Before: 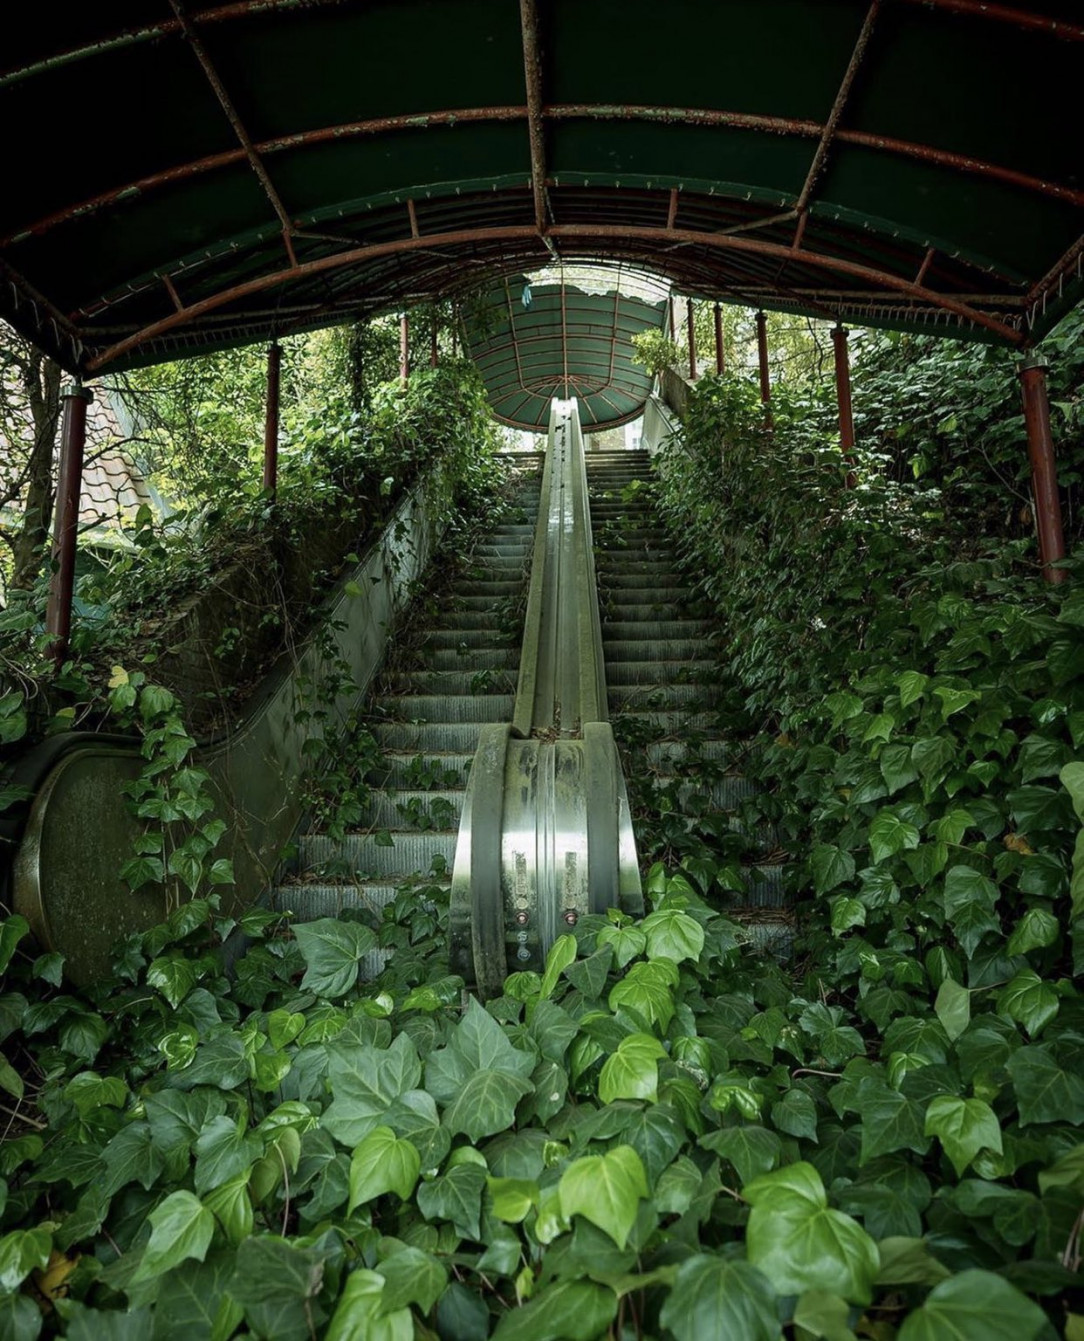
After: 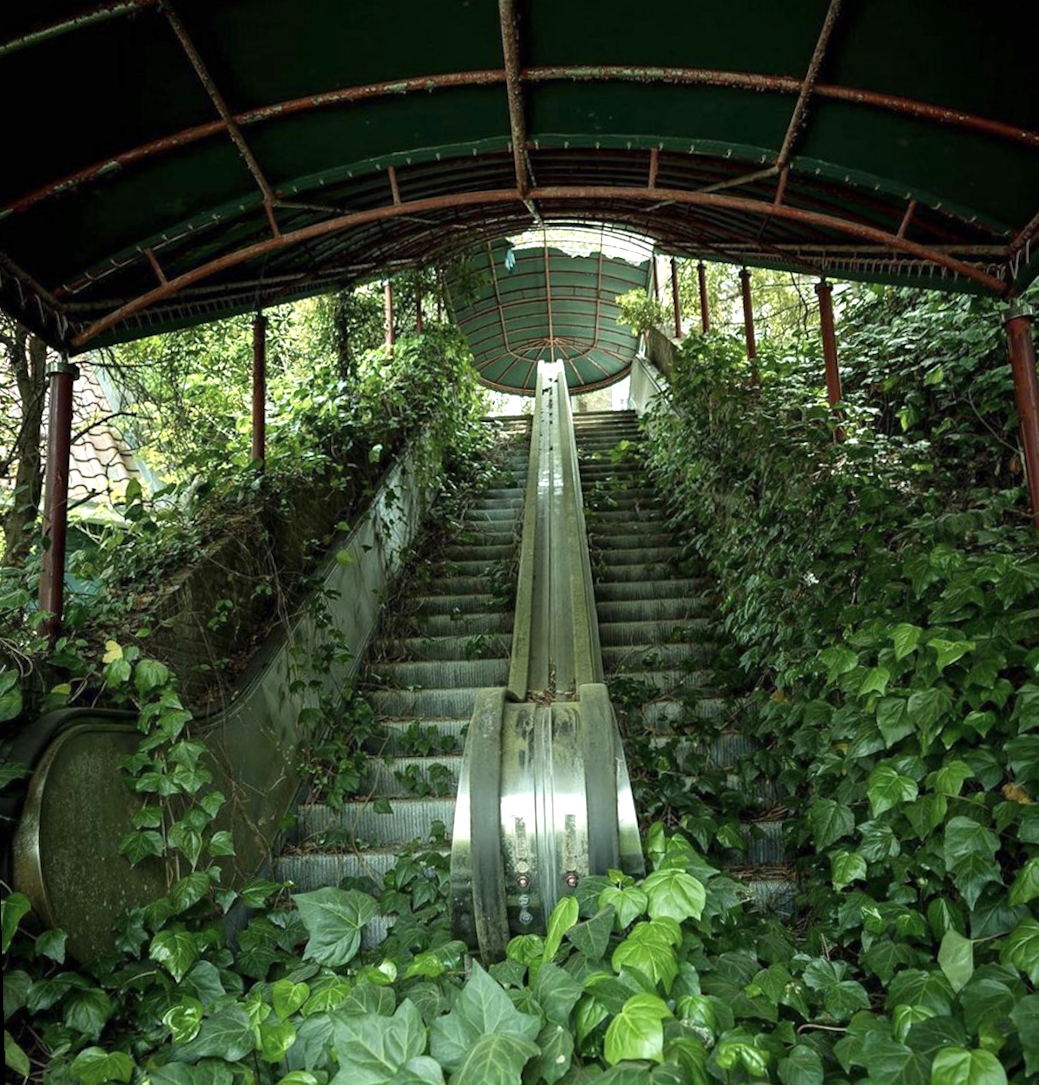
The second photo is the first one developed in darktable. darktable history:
exposure: exposure 0.6 EV, compensate highlight preservation false
rotate and perspective: rotation -1.42°, crop left 0.016, crop right 0.984, crop top 0.035, crop bottom 0.965
crop and rotate: angle 0.2°, left 0.275%, right 3.127%, bottom 14.18%
